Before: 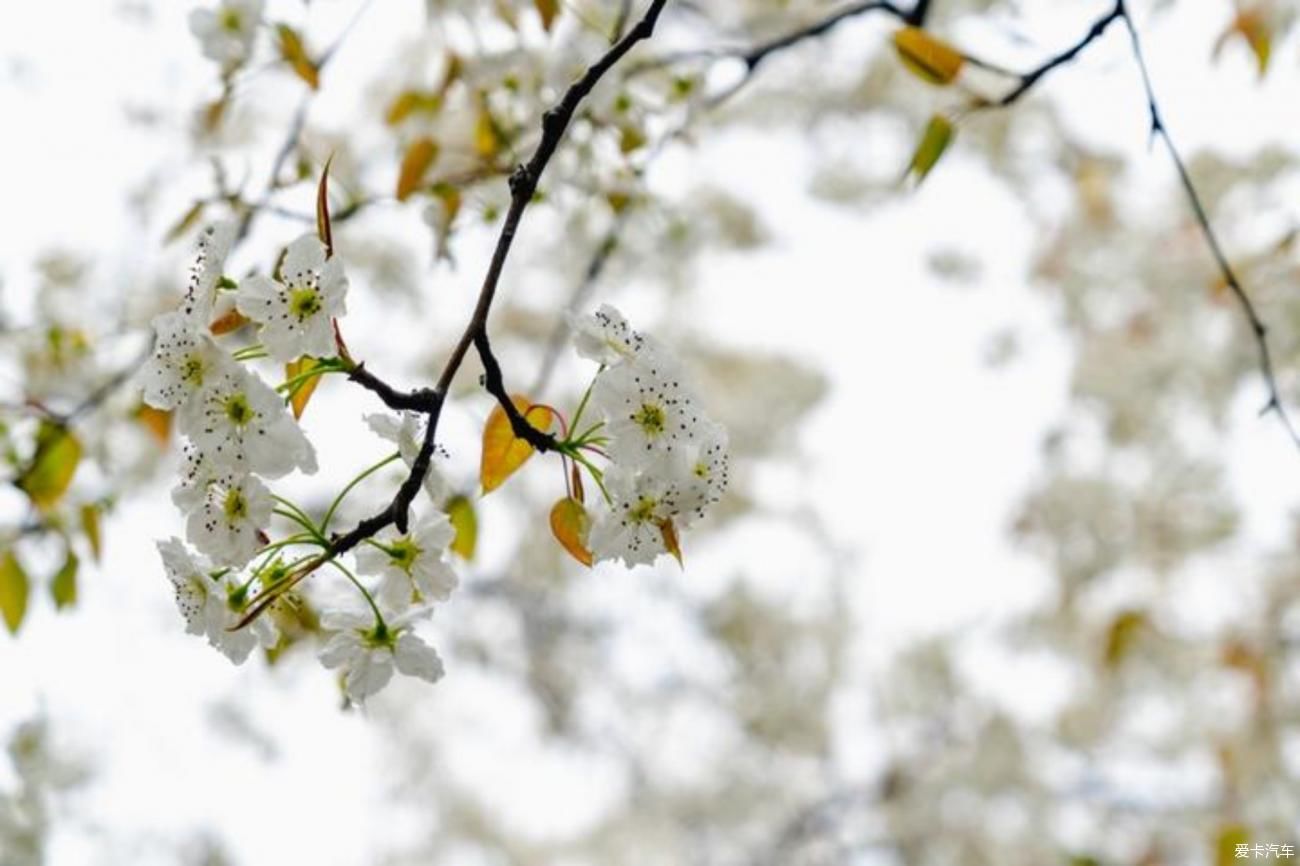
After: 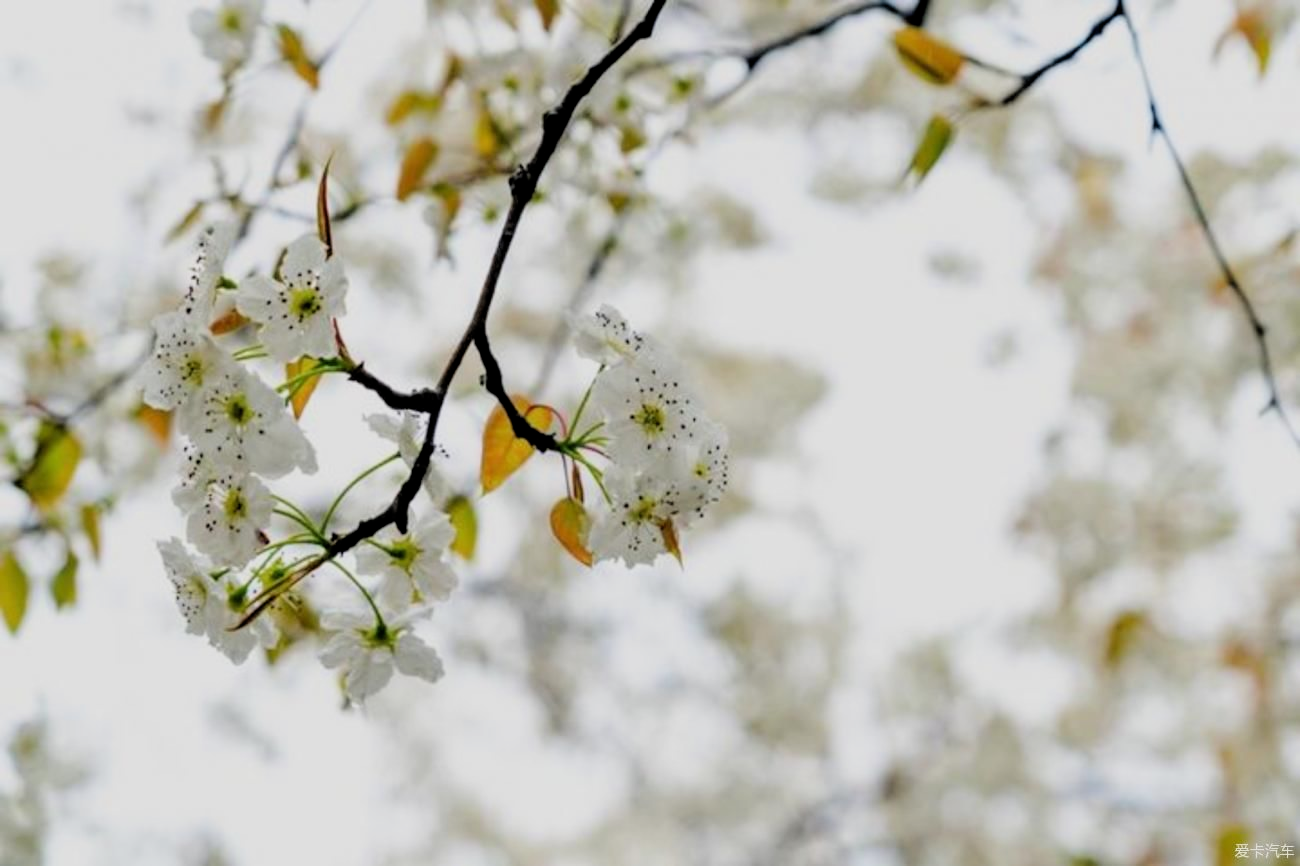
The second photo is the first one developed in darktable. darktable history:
filmic rgb: black relative exposure -7.7 EV, white relative exposure 4.36 EV, target black luminance 0%, hardness 3.75, latitude 50.59%, contrast 1.062, highlights saturation mix 8.78%, shadows ↔ highlights balance -0.27%, add noise in highlights 0.002, preserve chrominance max RGB, color science v3 (2019), use custom middle-gray values true, contrast in highlights soft
